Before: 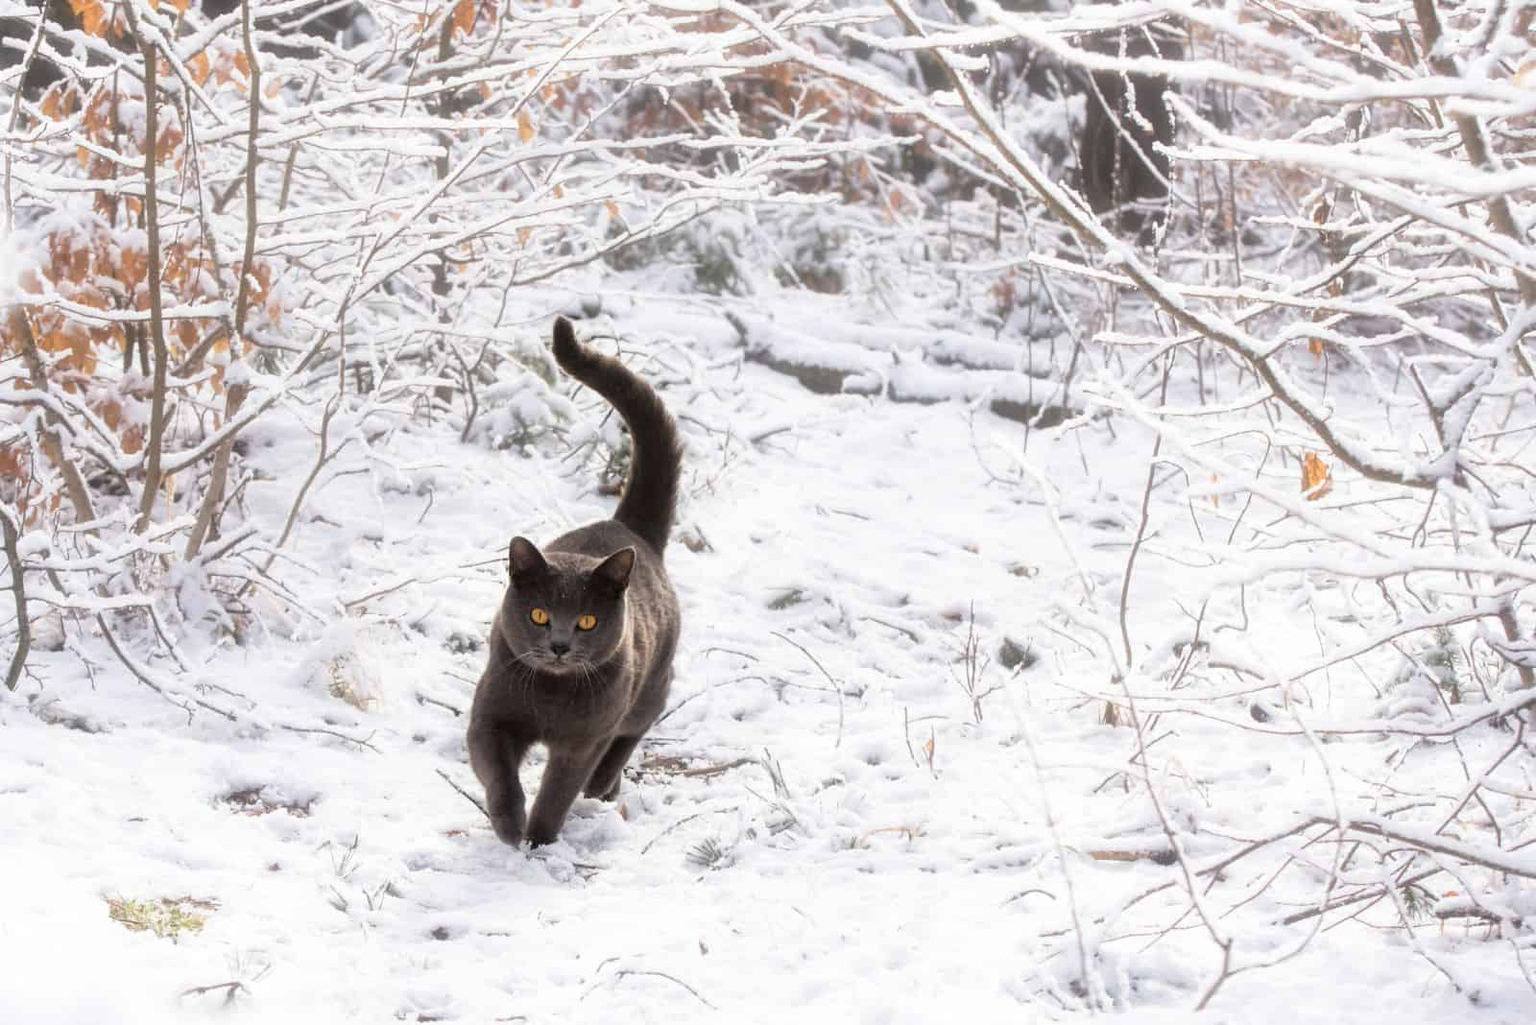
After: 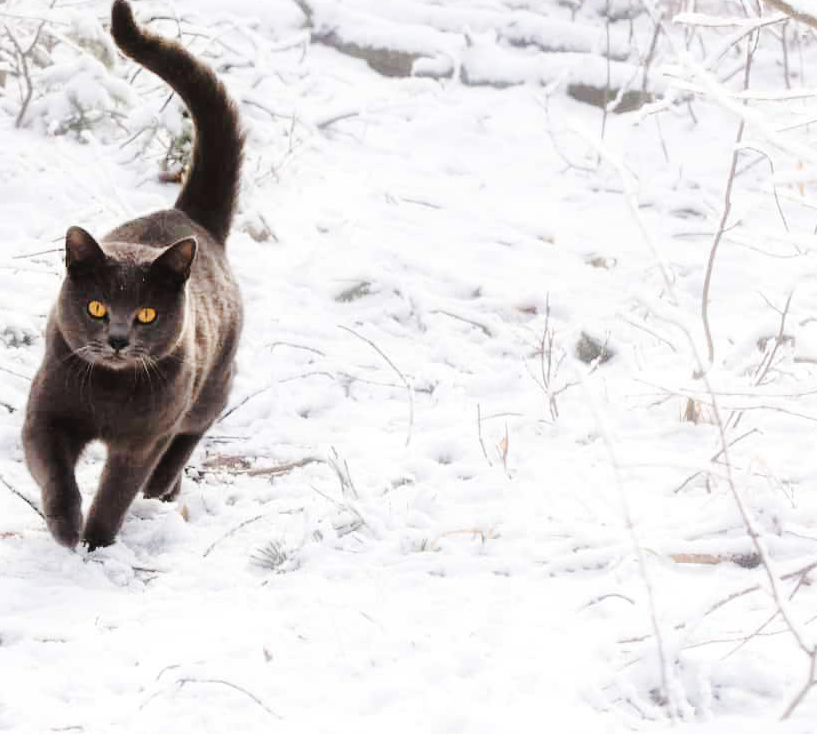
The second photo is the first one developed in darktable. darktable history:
crop and rotate: left 29.116%, top 31.24%, right 19.812%
tone curve: curves: ch0 [(0, 0.023) (0.103, 0.087) (0.277, 0.28) (0.438, 0.547) (0.546, 0.678) (0.735, 0.843) (0.994, 1)]; ch1 [(0, 0) (0.371, 0.261) (0.465, 0.42) (0.488, 0.477) (0.512, 0.513) (0.542, 0.581) (0.574, 0.647) (0.636, 0.747) (1, 1)]; ch2 [(0, 0) (0.369, 0.388) (0.449, 0.431) (0.478, 0.471) (0.516, 0.517) (0.575, 0.642) (0.649, 0.726) (1, 1)], preserve colors none
